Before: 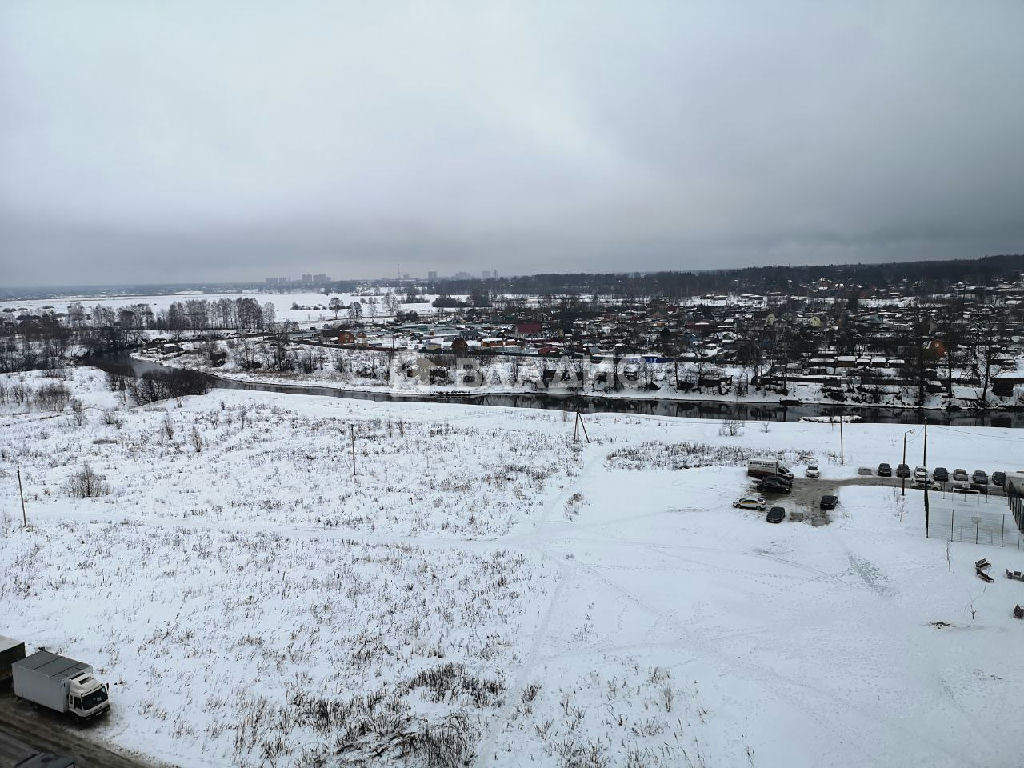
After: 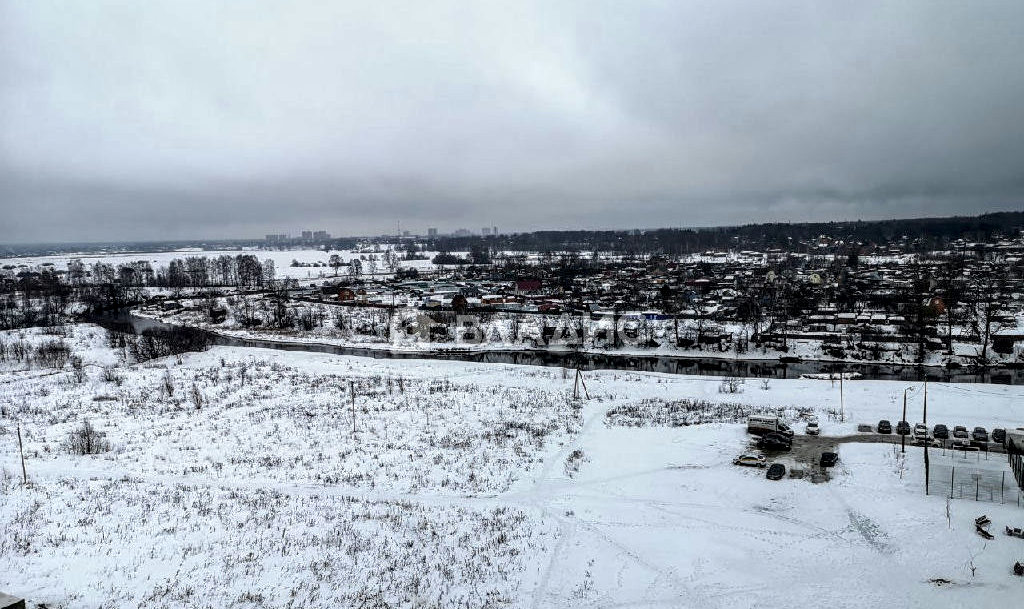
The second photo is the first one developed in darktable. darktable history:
crop and rotate: top 5.667%, bottom 14.937%
local contrast: highlights 79%, shadows 56%, detail 175%, midtone range 0.428
